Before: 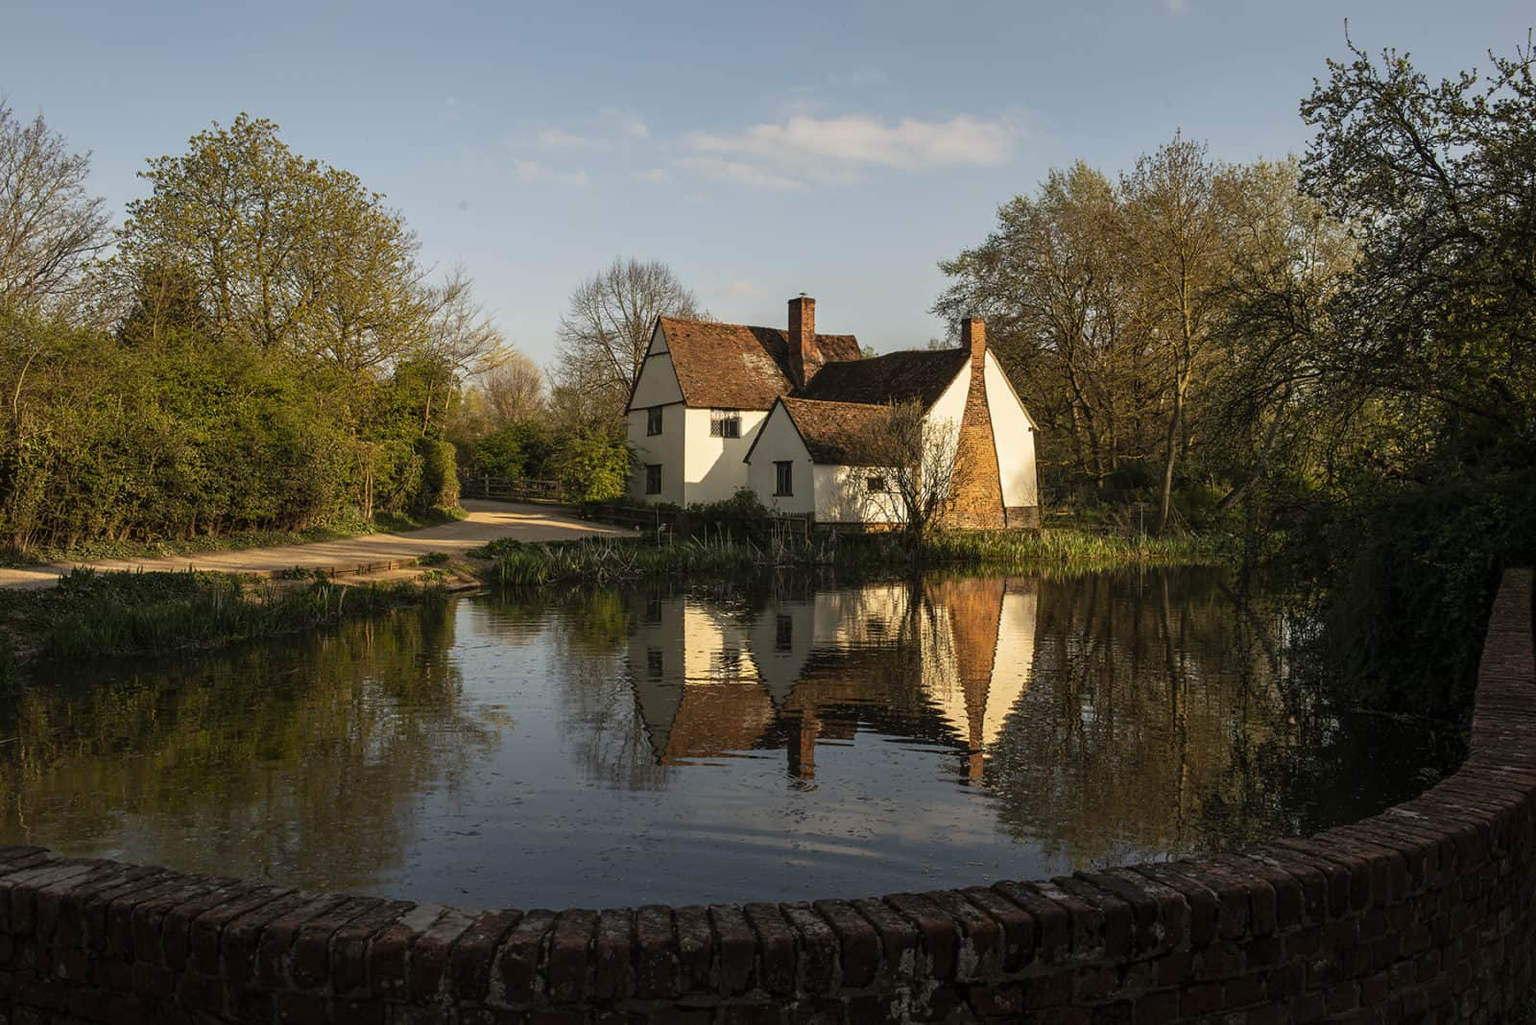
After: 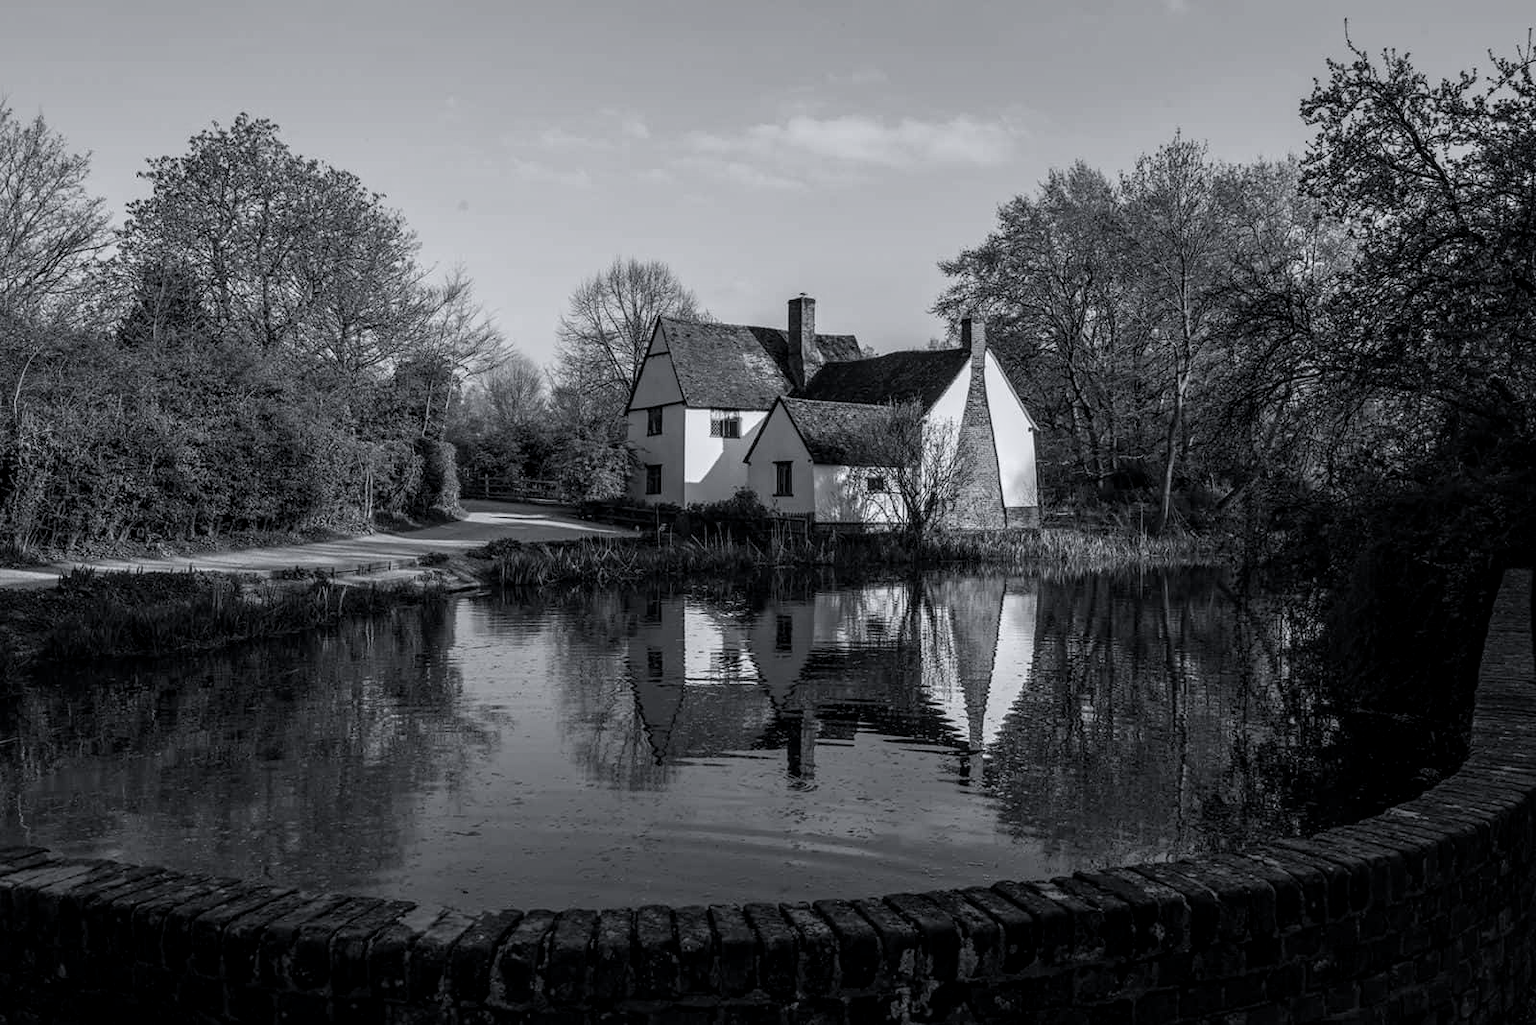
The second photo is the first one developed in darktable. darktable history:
local contrast: on, module defaults
color calibration: output gray [0.28, 0.41, 0.31, 0], illuminant as shot in camera, x 0.358, y 0.373, temperature 4628.91 K
color balance rgb: power › chroma 0.511%, power › hue 257.8°, shadows fall-off 298.045%, white fulcrum 1.99 EV, highlights fall-off 298.642%, perceptual saturation grading › global saturation -0.097%, mask middle-gray fulcrum 99.811%, global vibrance 15.114%, contrast gray fulcrum 38.331%
